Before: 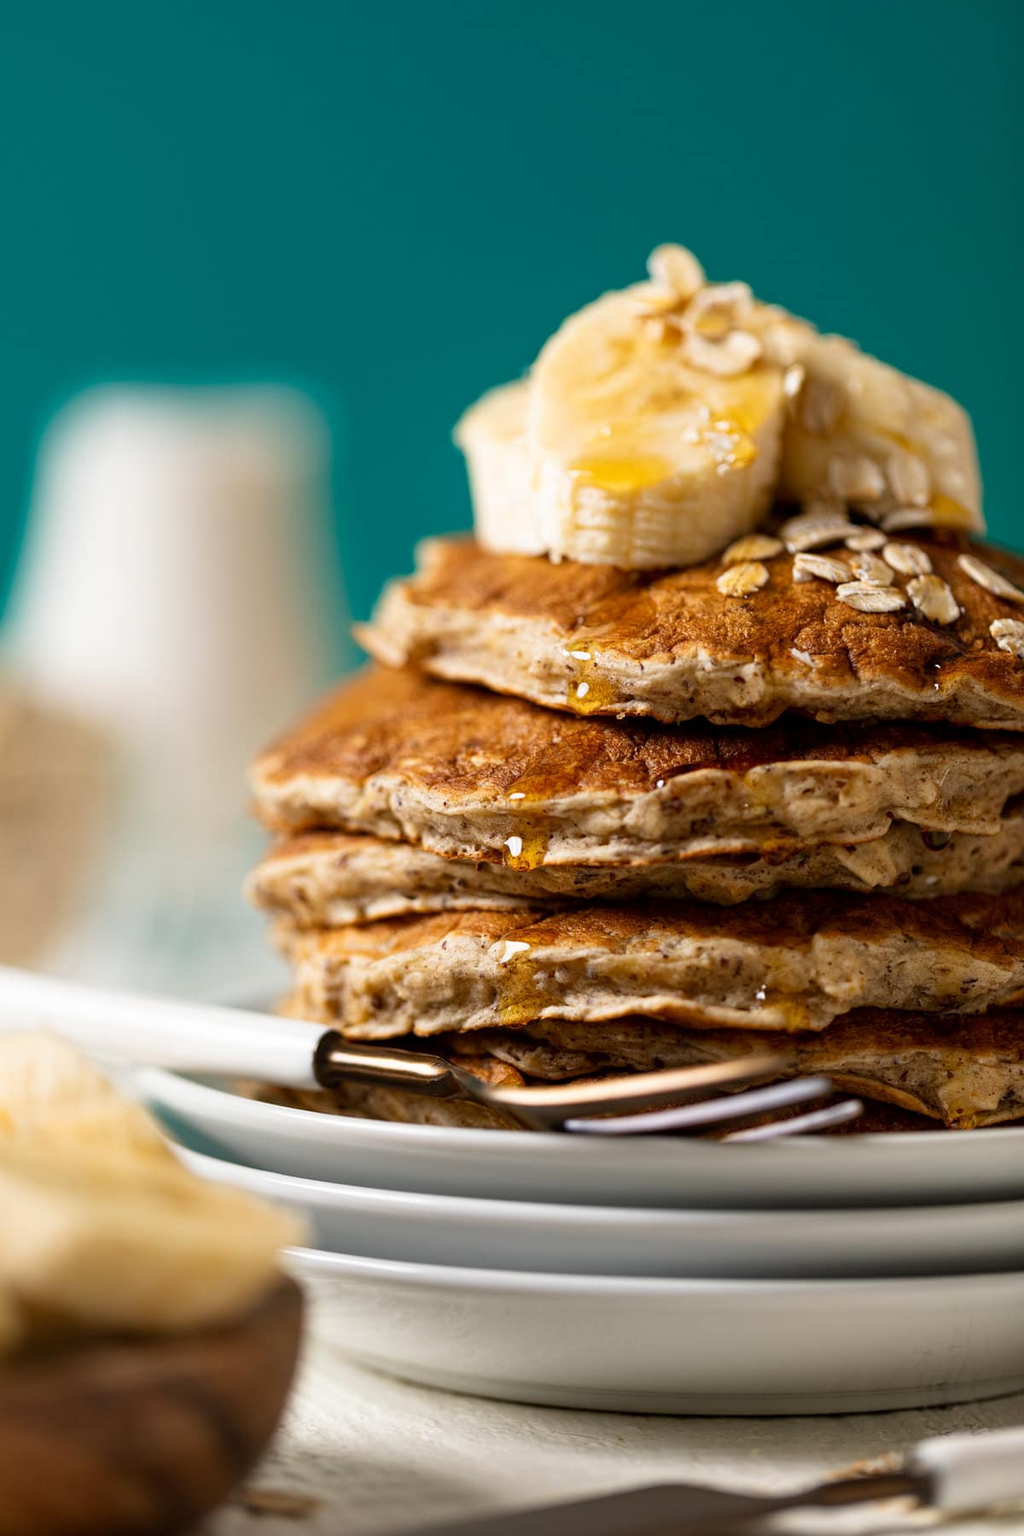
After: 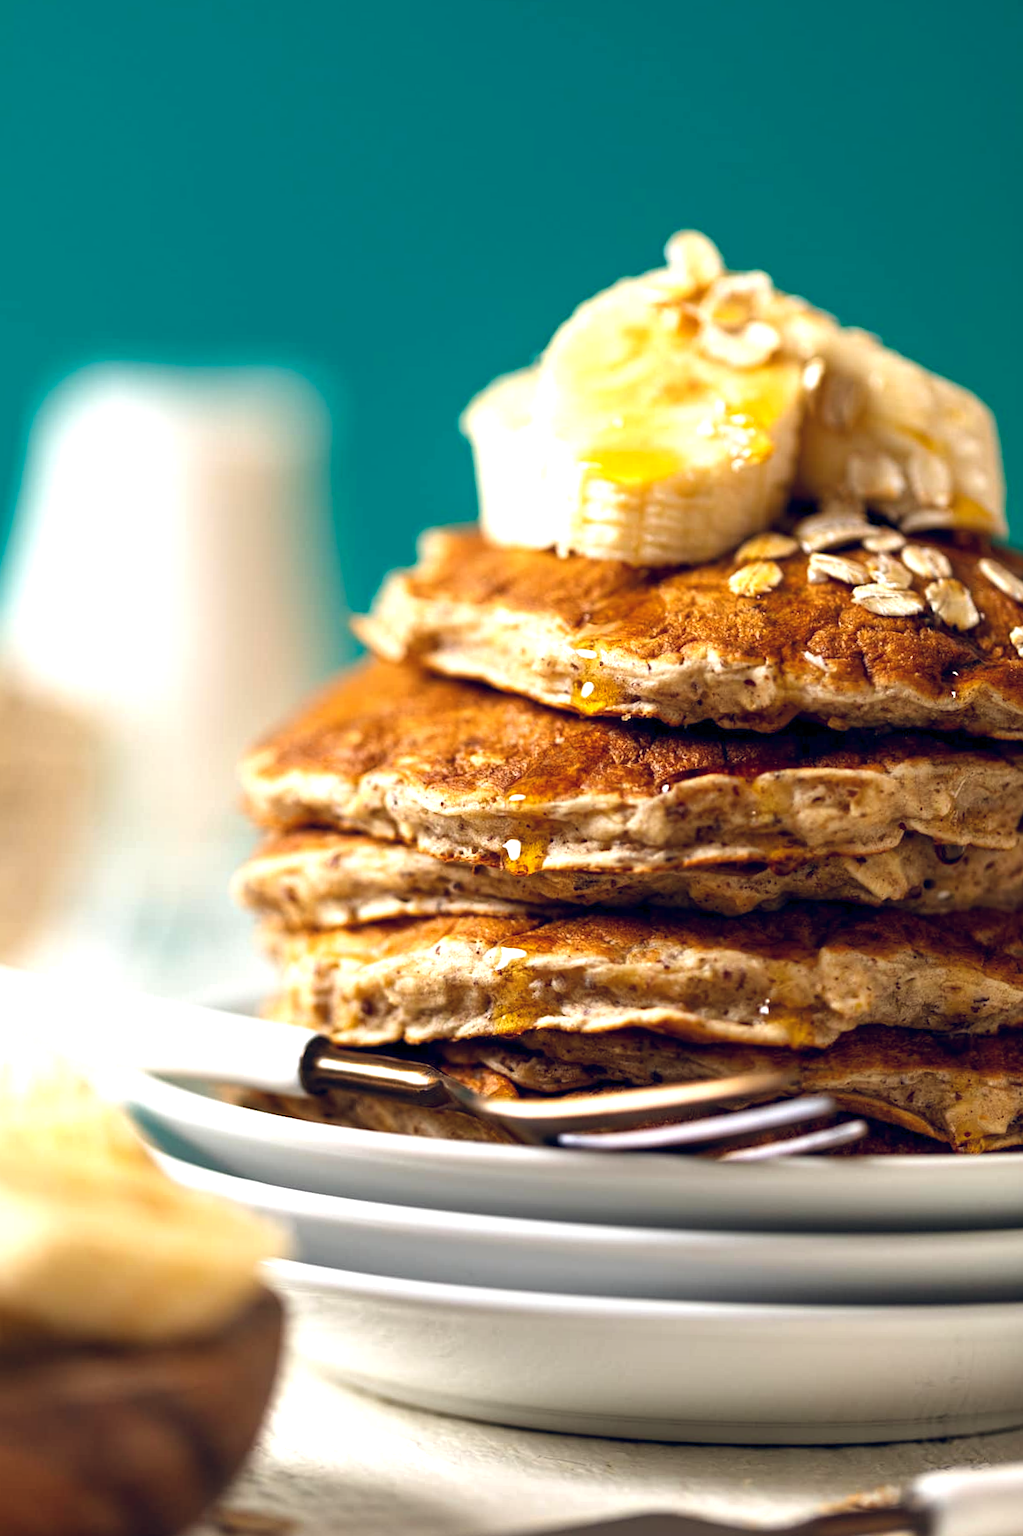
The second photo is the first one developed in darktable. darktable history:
crop and rotate: angle -1.34°
color balance rgb: power › chroma 0.245%, power › hue 60.14°, global offset › chroma 0.098%, global offset › hue 251.23°, perceptual saturation grading › global saturation 0.249%, perceptual brilliance grading › global brilliance 18.485%, global vibrance 11.167%
